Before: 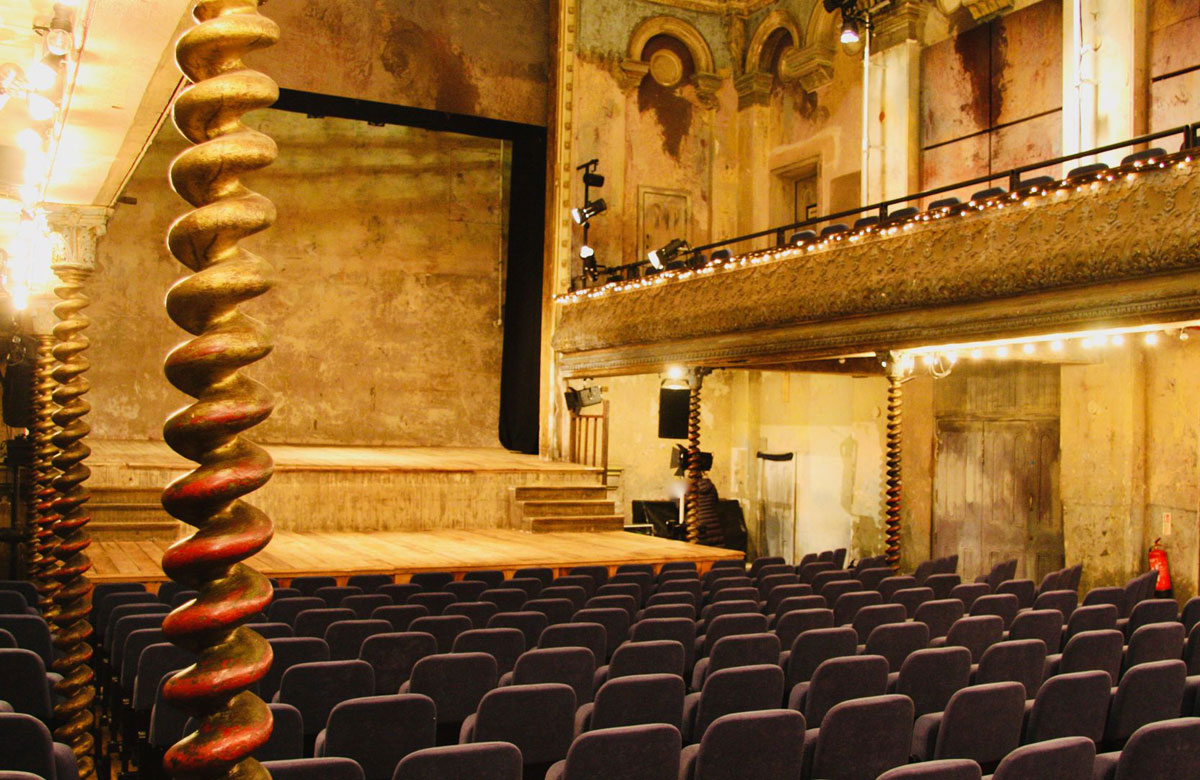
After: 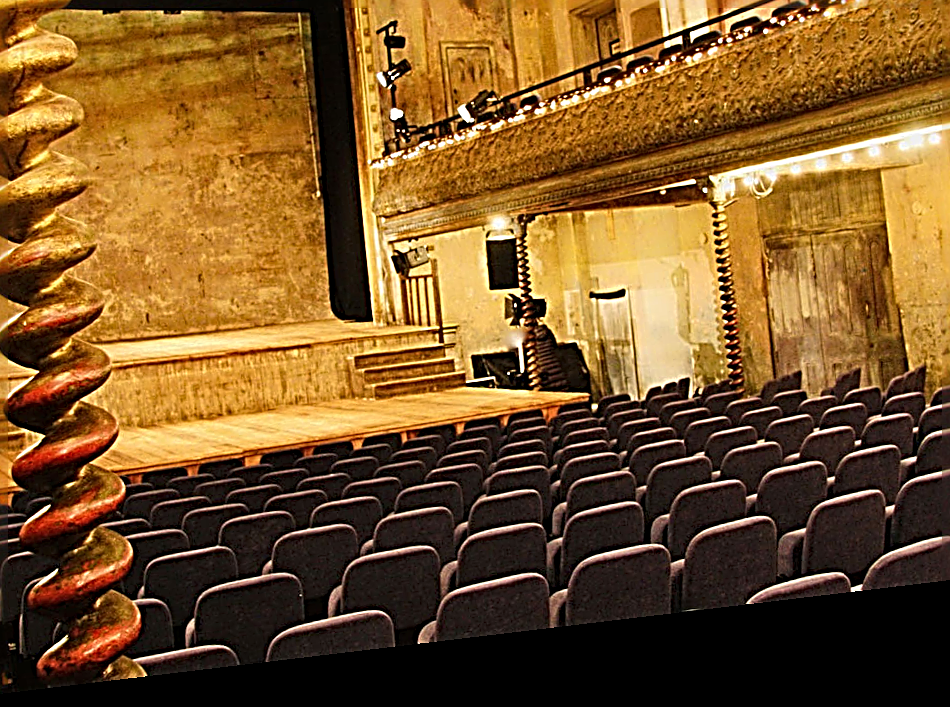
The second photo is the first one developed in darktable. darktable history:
sharpen: radius 3.158, amount 1.731
rotate and perspective: rotation -6.83°, automatic cropping off
local contrast: highlights 100%, shadows 100%, detail 131%, midtone range 0.2
crop: left 16.871%, top 22.857%, right 9.116%
